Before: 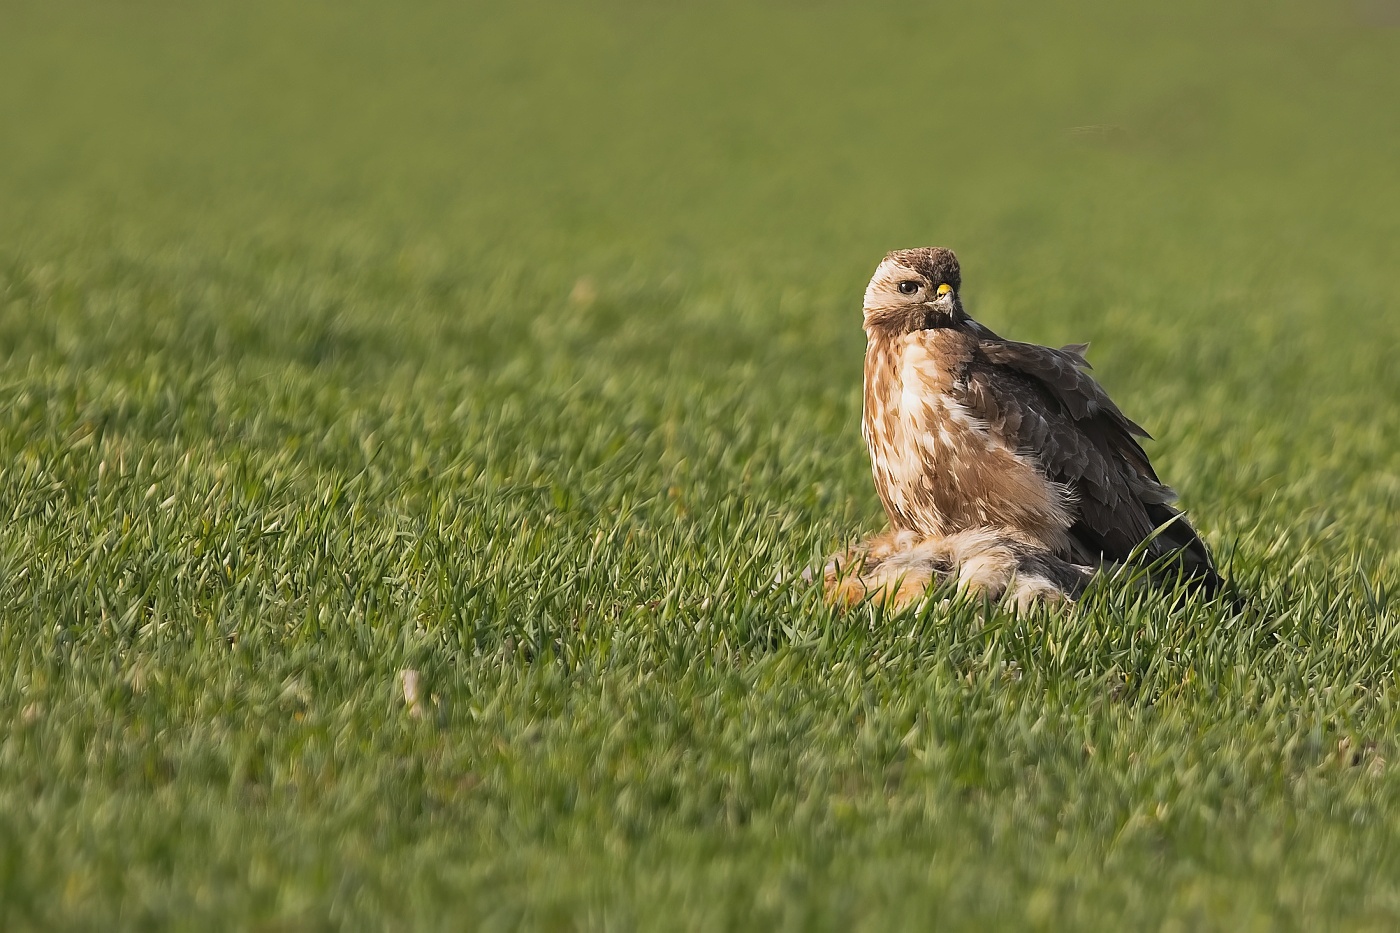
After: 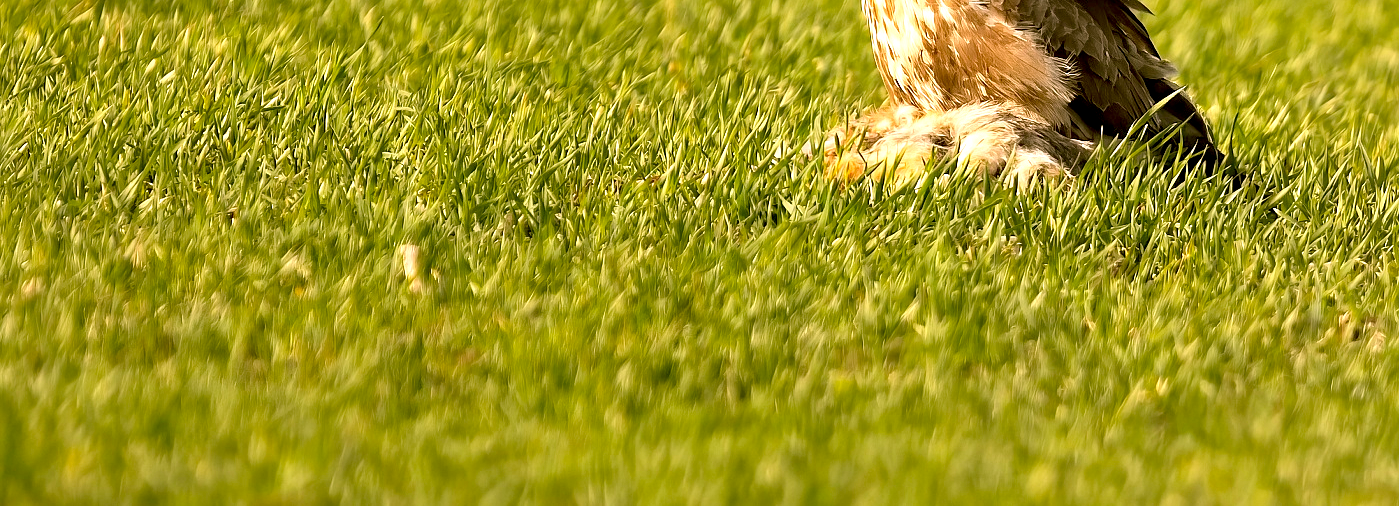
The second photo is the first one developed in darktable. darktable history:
exposure: black level correction 0.01, exposure 1 EV, compensate exposure bias true, compensate highlight preservation false
crop and rotate: top 45.762%, right 0.066%
color correction: highlights a* 8.69, highlights b* 15.57, shadows a* -0.384, shadows b* 26.83
